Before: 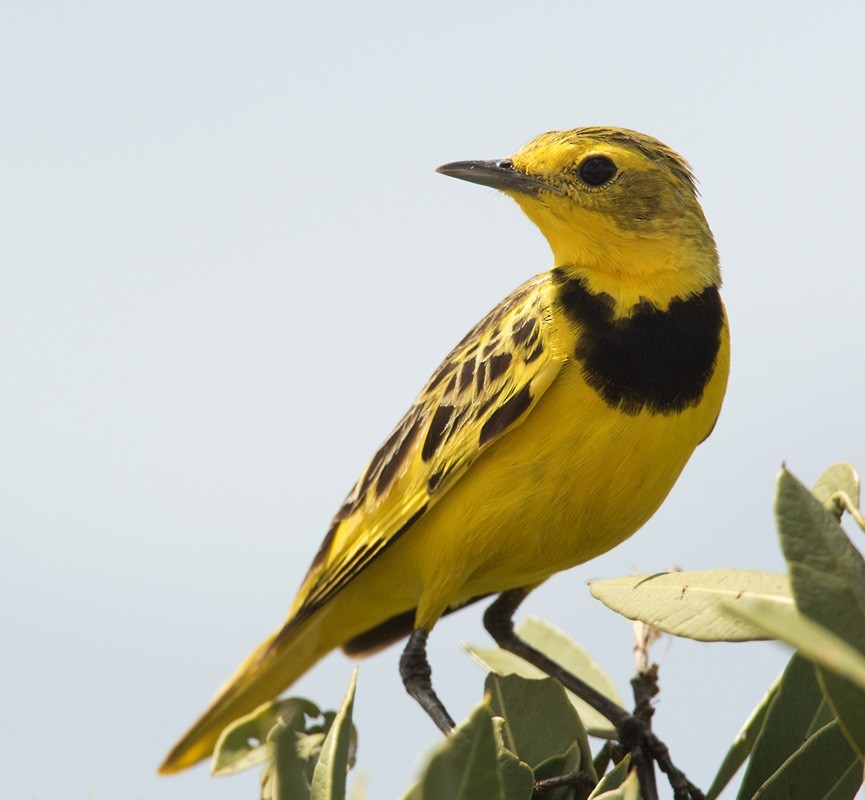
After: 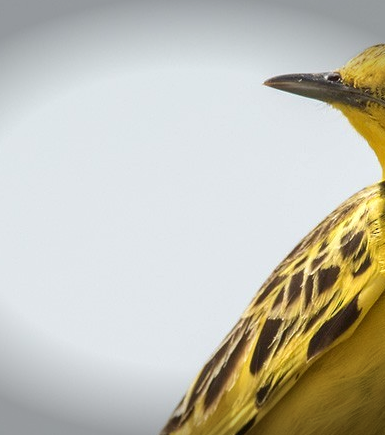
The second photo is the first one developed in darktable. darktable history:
crop: left 19.952%, top 10.899%, right 35.342%, bottom 34.705%
vignetting: fall-off start 100.85%, brightness -0.585, saturation -0.114, width/height ratio 1.323
local contrast: on, module defaults
